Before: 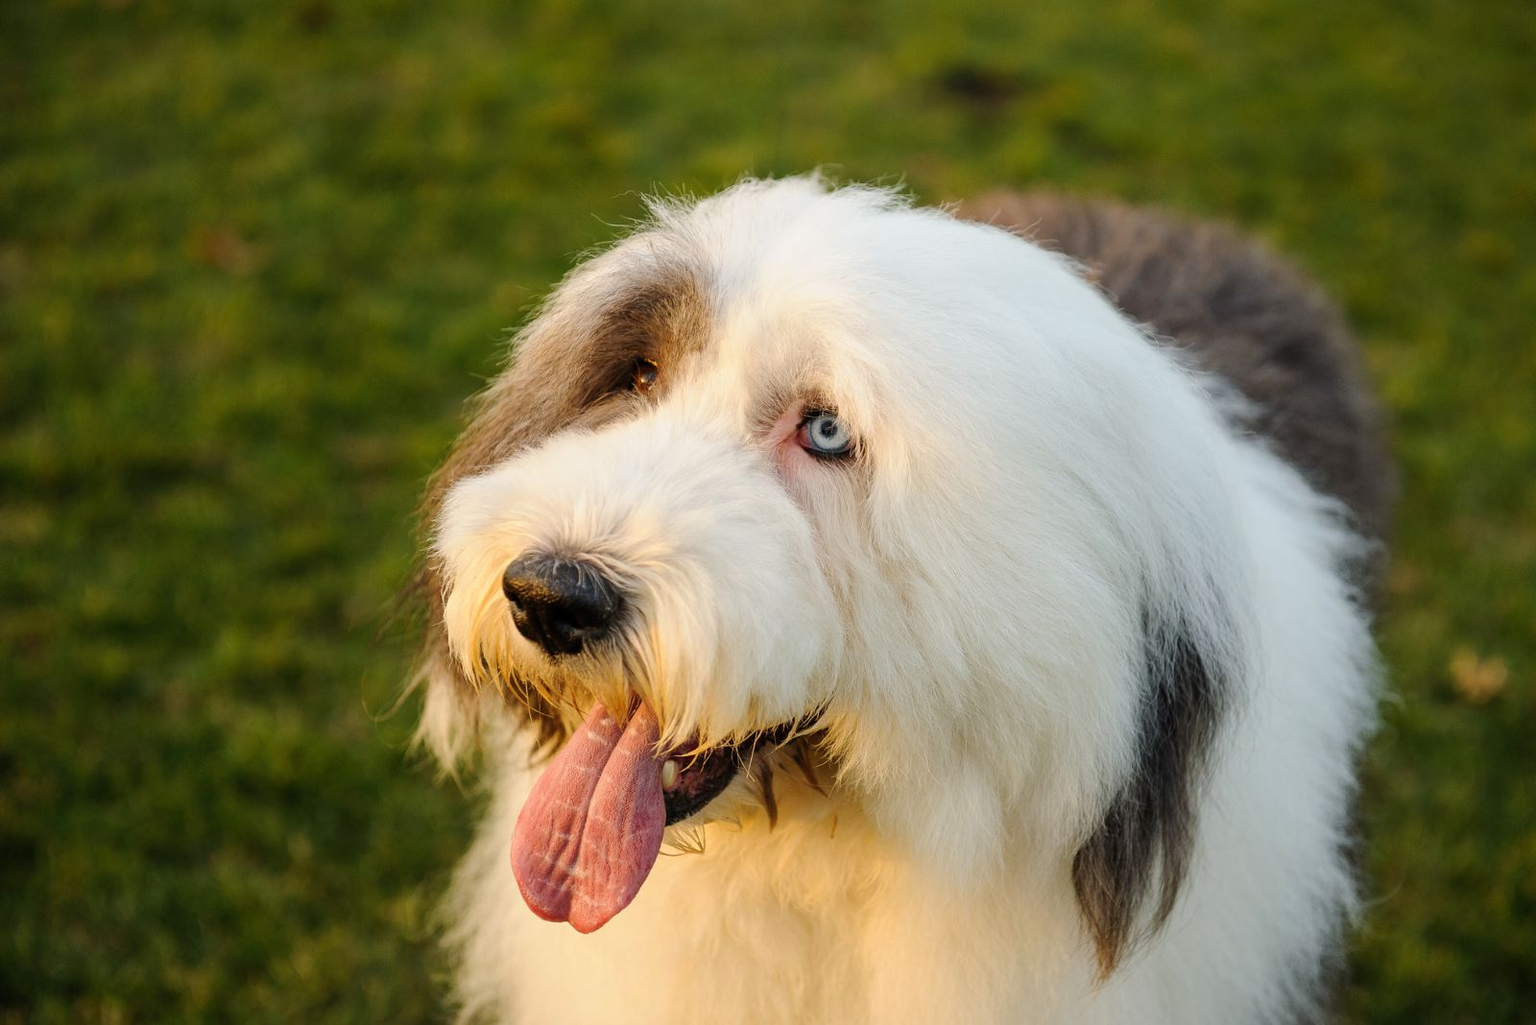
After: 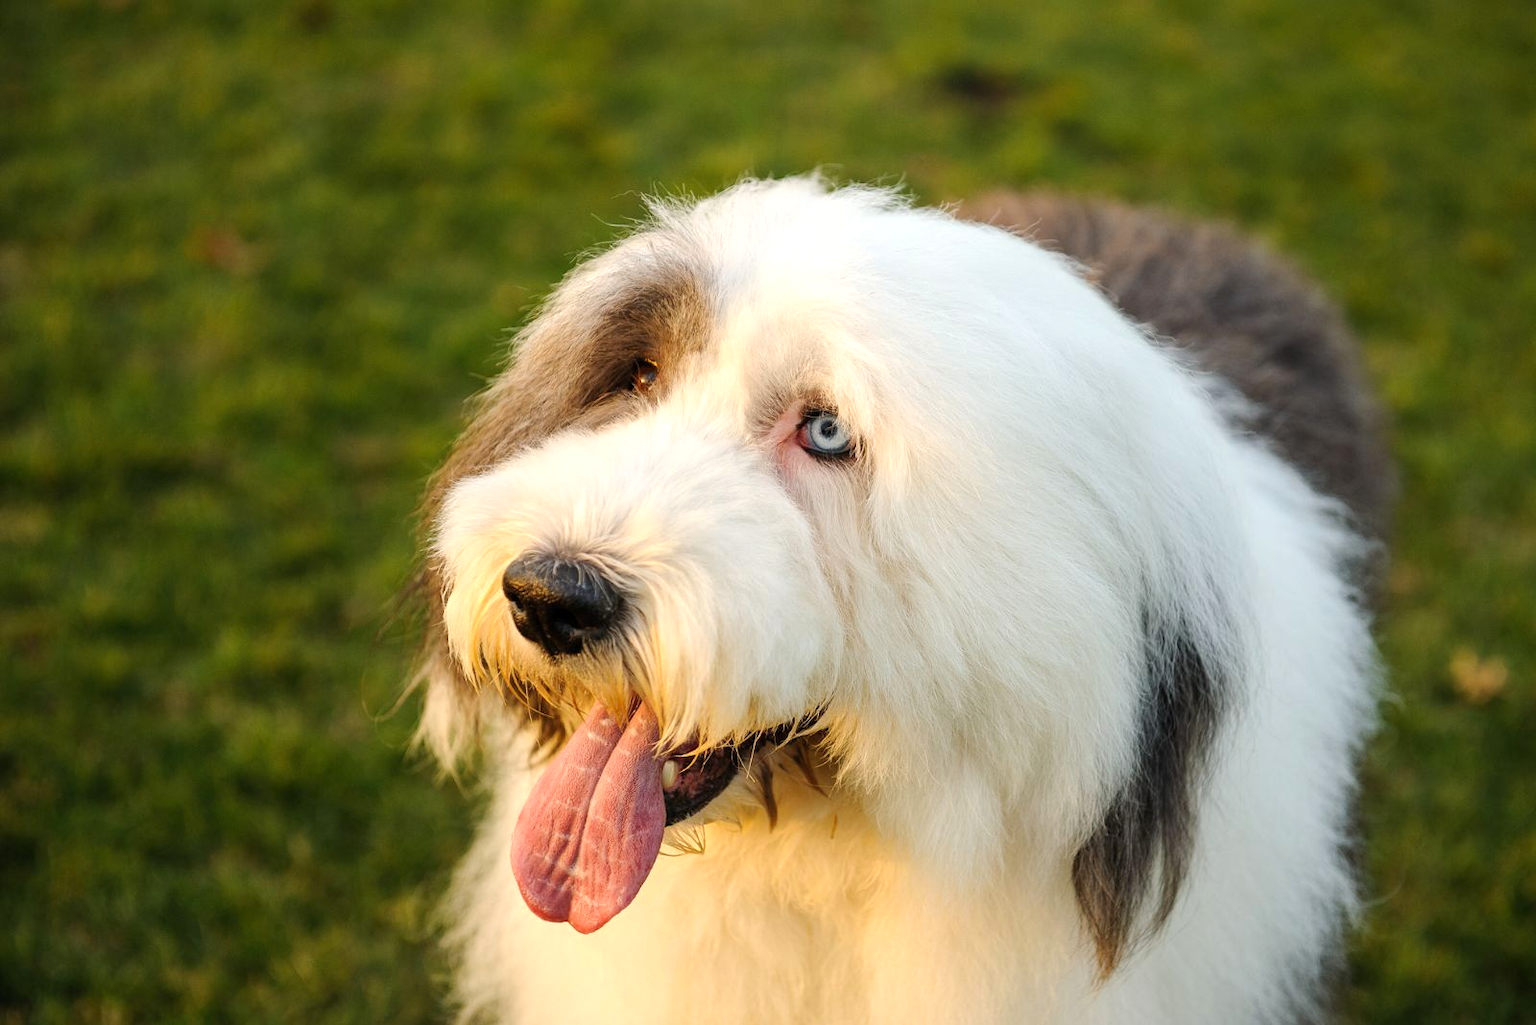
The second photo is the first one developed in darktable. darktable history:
exposure: exposure 0.295 EV, compensate highlight preservation false
